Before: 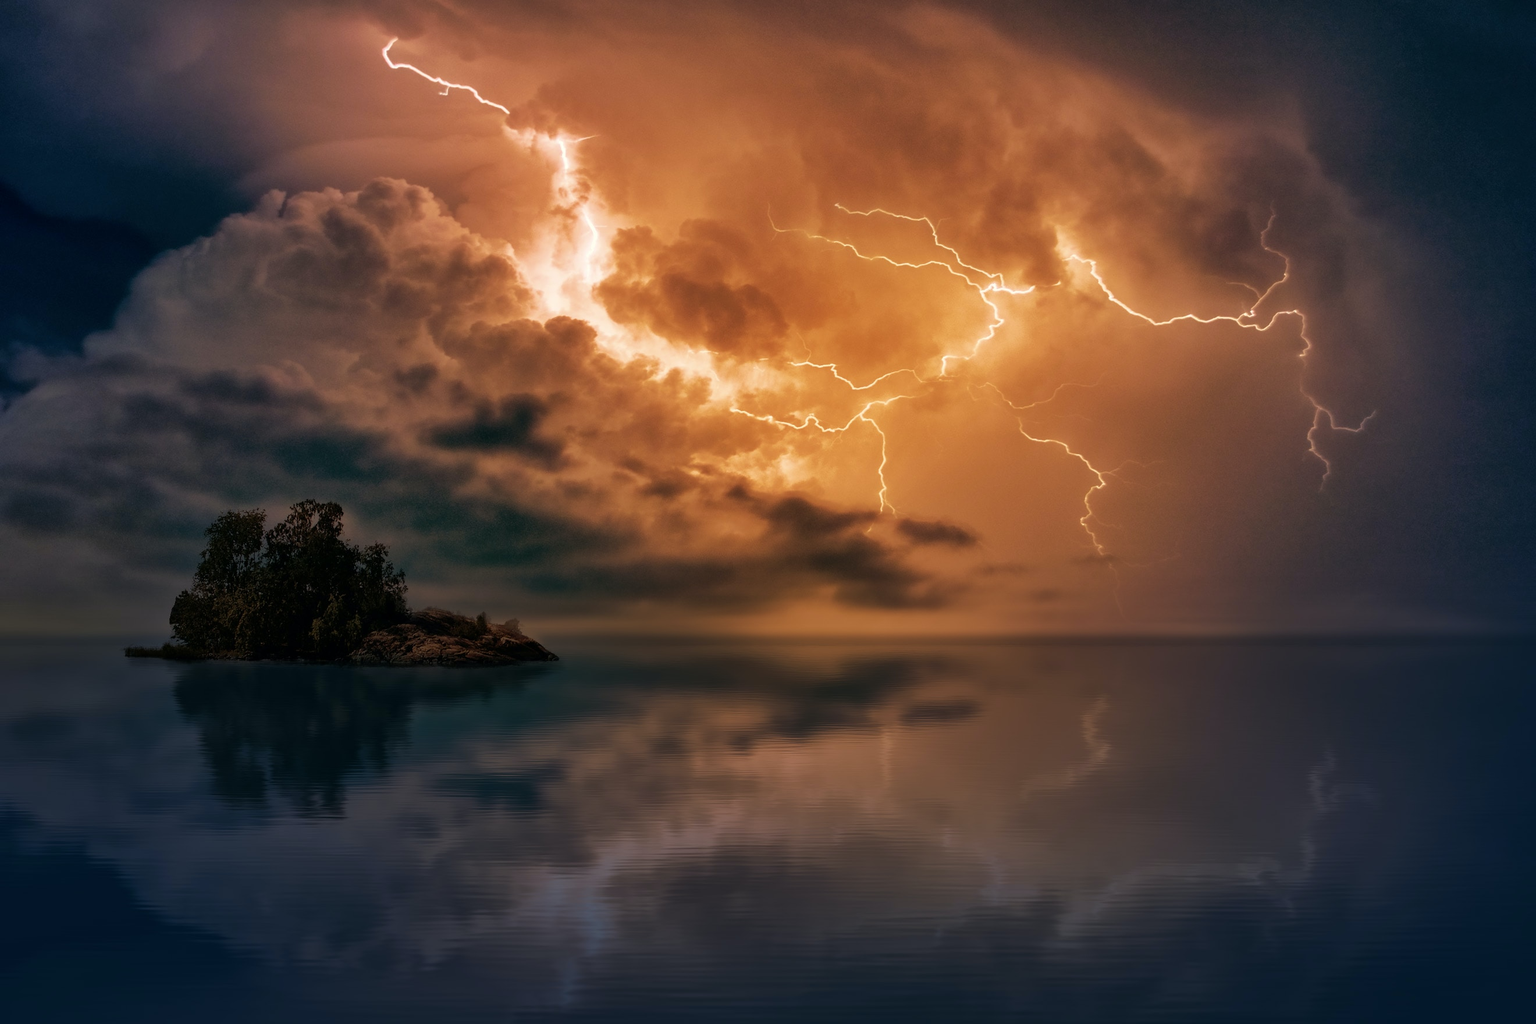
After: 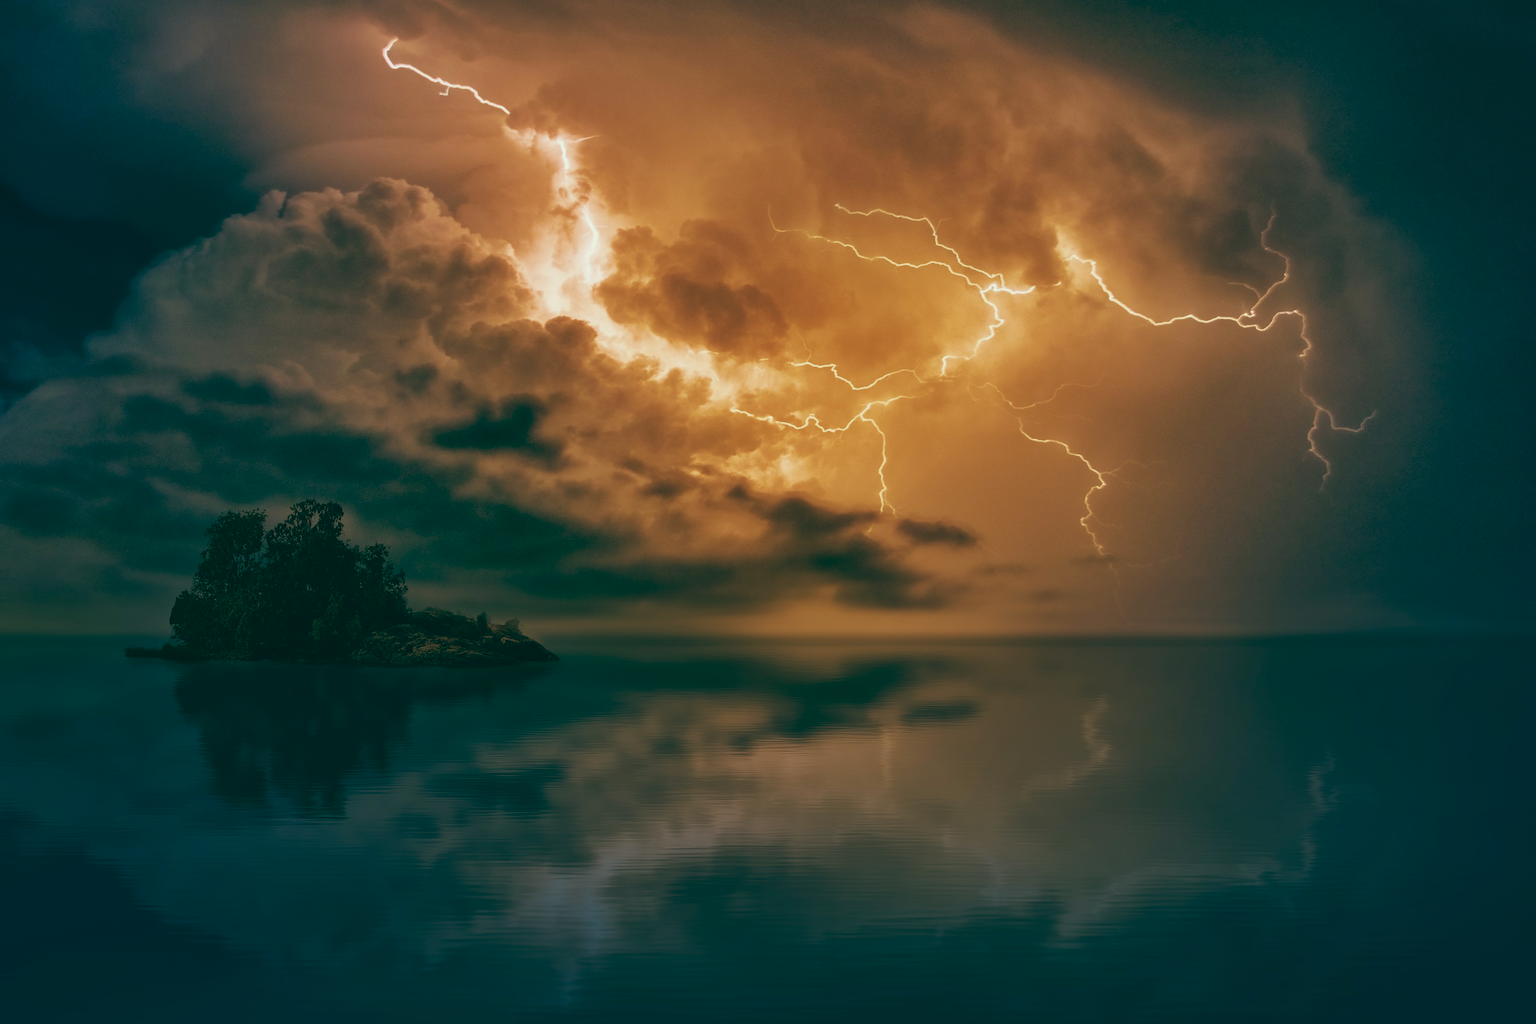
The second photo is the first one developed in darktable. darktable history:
color balance: lift [1.005, 0.99, 1.007, 1.01], gamma [1, 1.034, 1.032, 0.966], gain [0.873, 1.055, 1.067, 0.933]
color calibration: illuminant as shot in camera, x 0.358, y 0.373, temperature 4628.91 K
